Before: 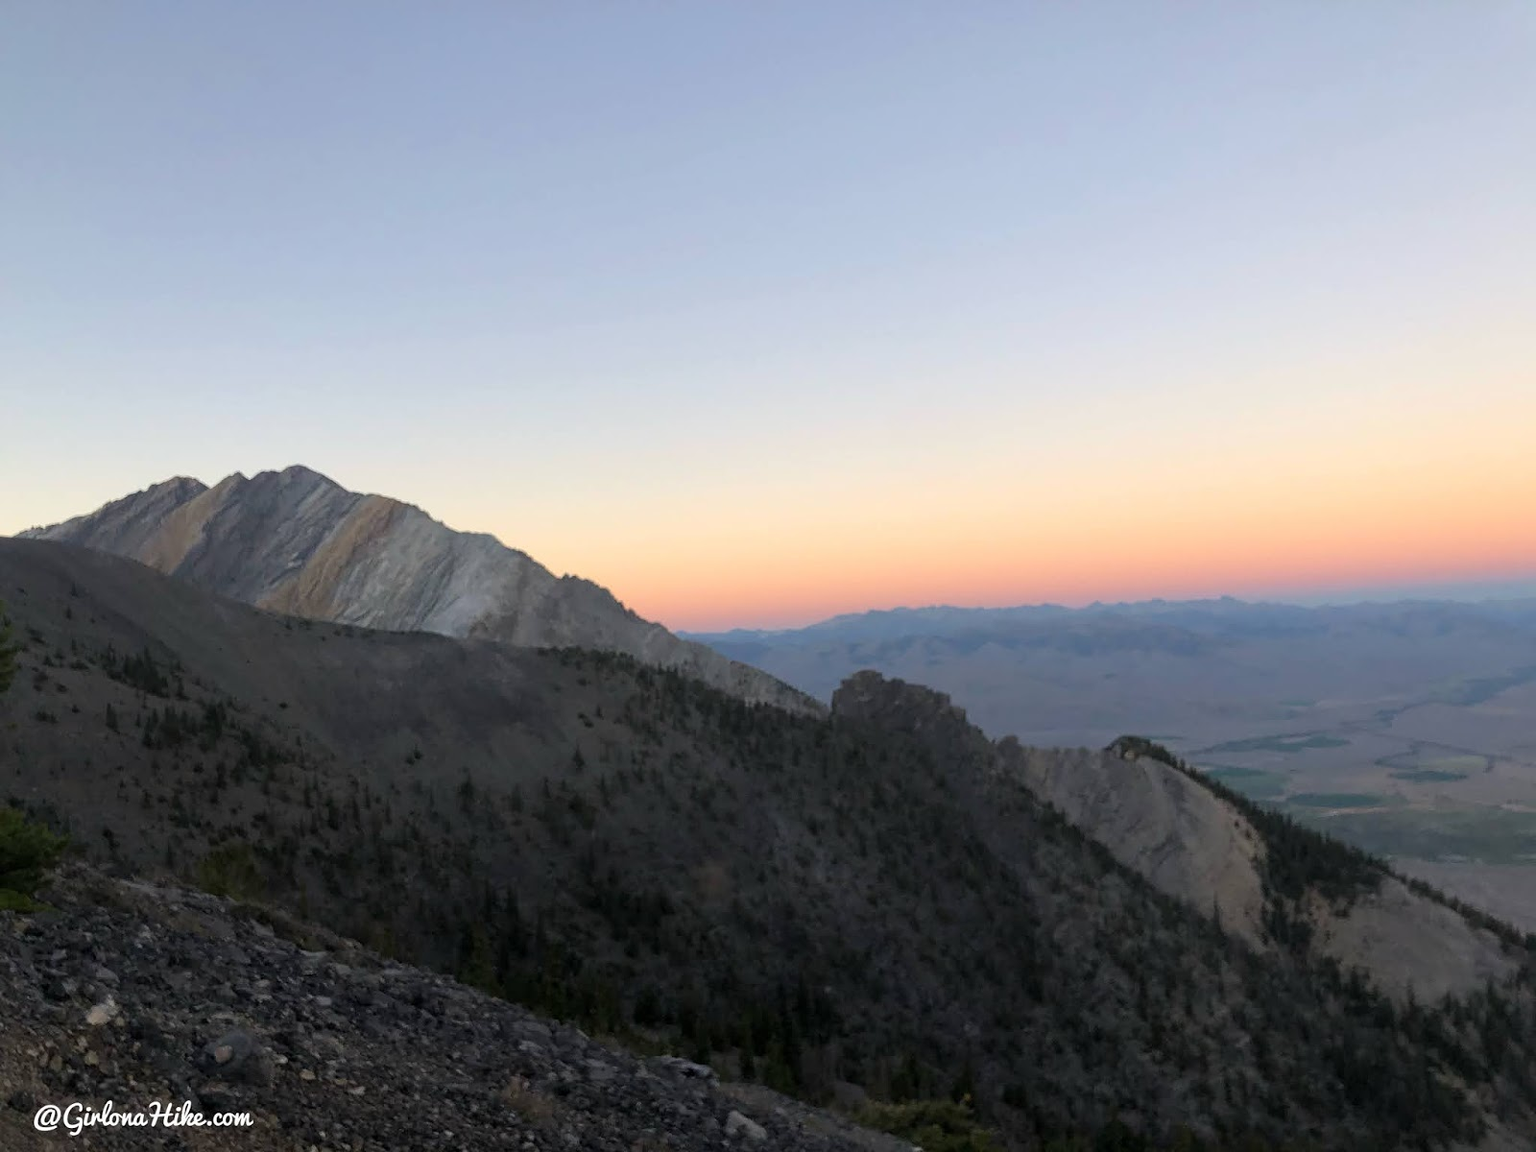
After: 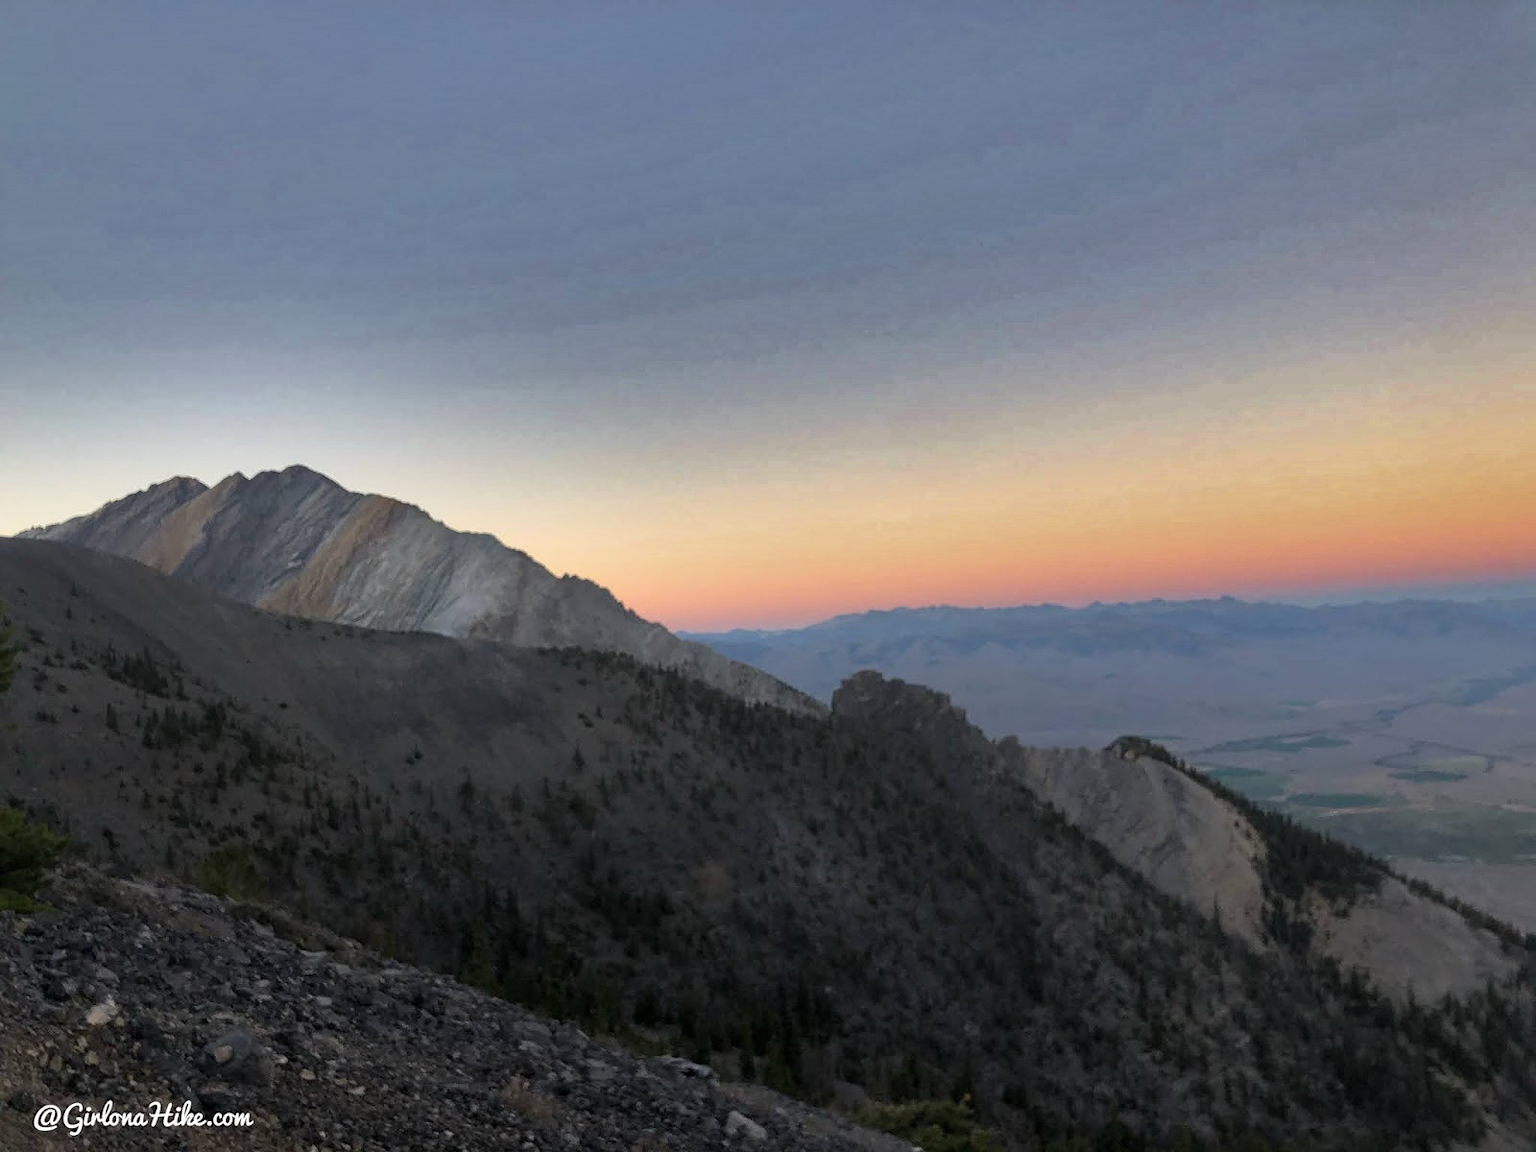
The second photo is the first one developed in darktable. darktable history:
shadows and highlights: shadows 18.06, highlights -84.15, soften with gaussian
